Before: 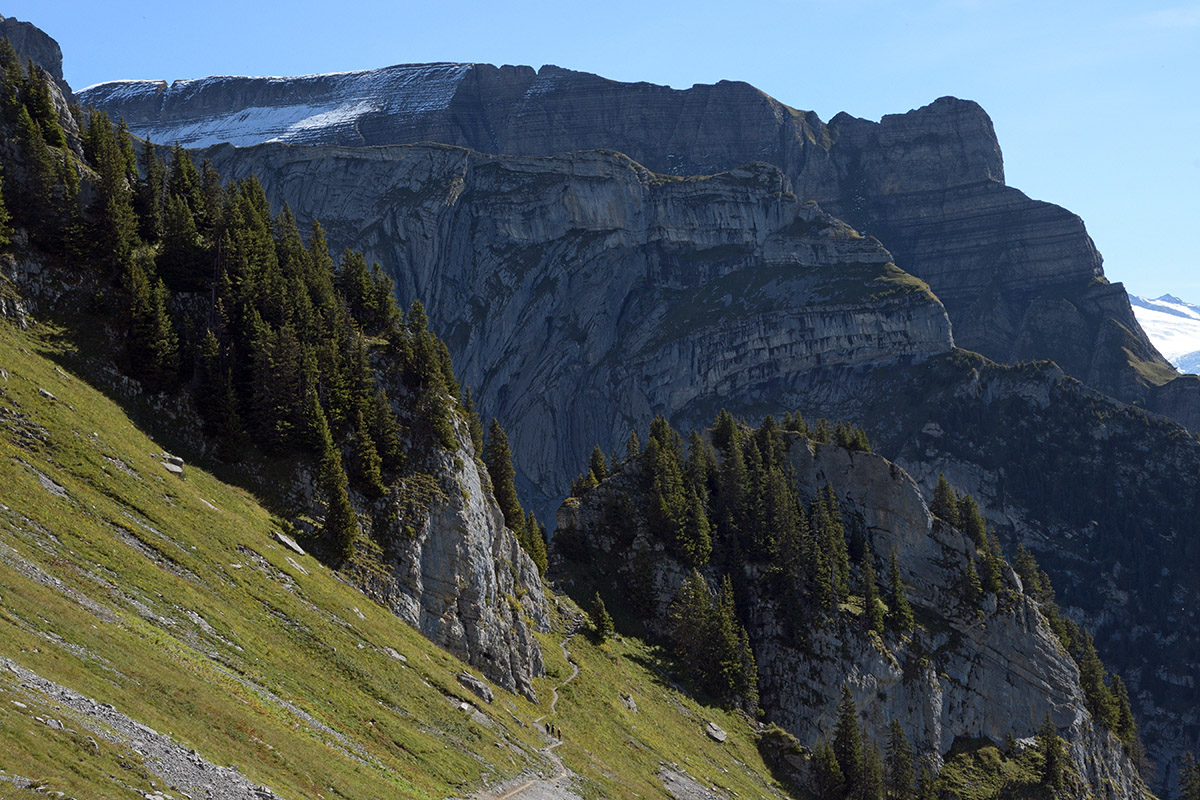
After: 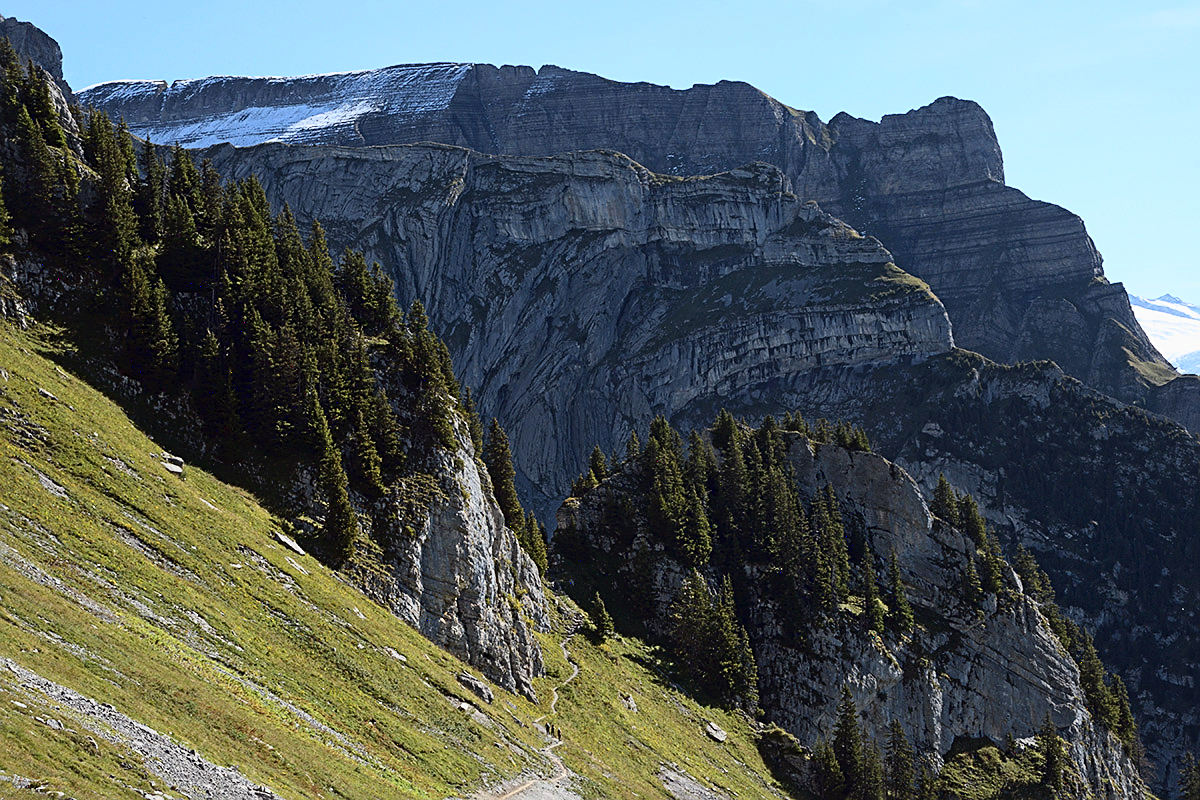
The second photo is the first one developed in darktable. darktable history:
sharpen: on, module defaults
tone curve: curves: ch0 [(0, 0.023) (0.087, 0.065) (0.184, 0.168) (0.45, 0.54) (0.57, 0.683) (0.706, 0.841) (0.877, 0.948) (1, 0.984)]; ch1 [(0, 0) (0.388, 0.369) (0.447, 0.447) (0.505, 0.5) (0.534, 0.535) (0.563, 0.563) (0.579, 0.59) (0.644, 0.663) (1, 1)]; ch2 [(0, 0) (0.301, 0.259) (0.385, 0.395) (0.492, 0.496) (0.518, 0.537) (0.583, 0.605) (0.673, 0.667) (1, 1)]
